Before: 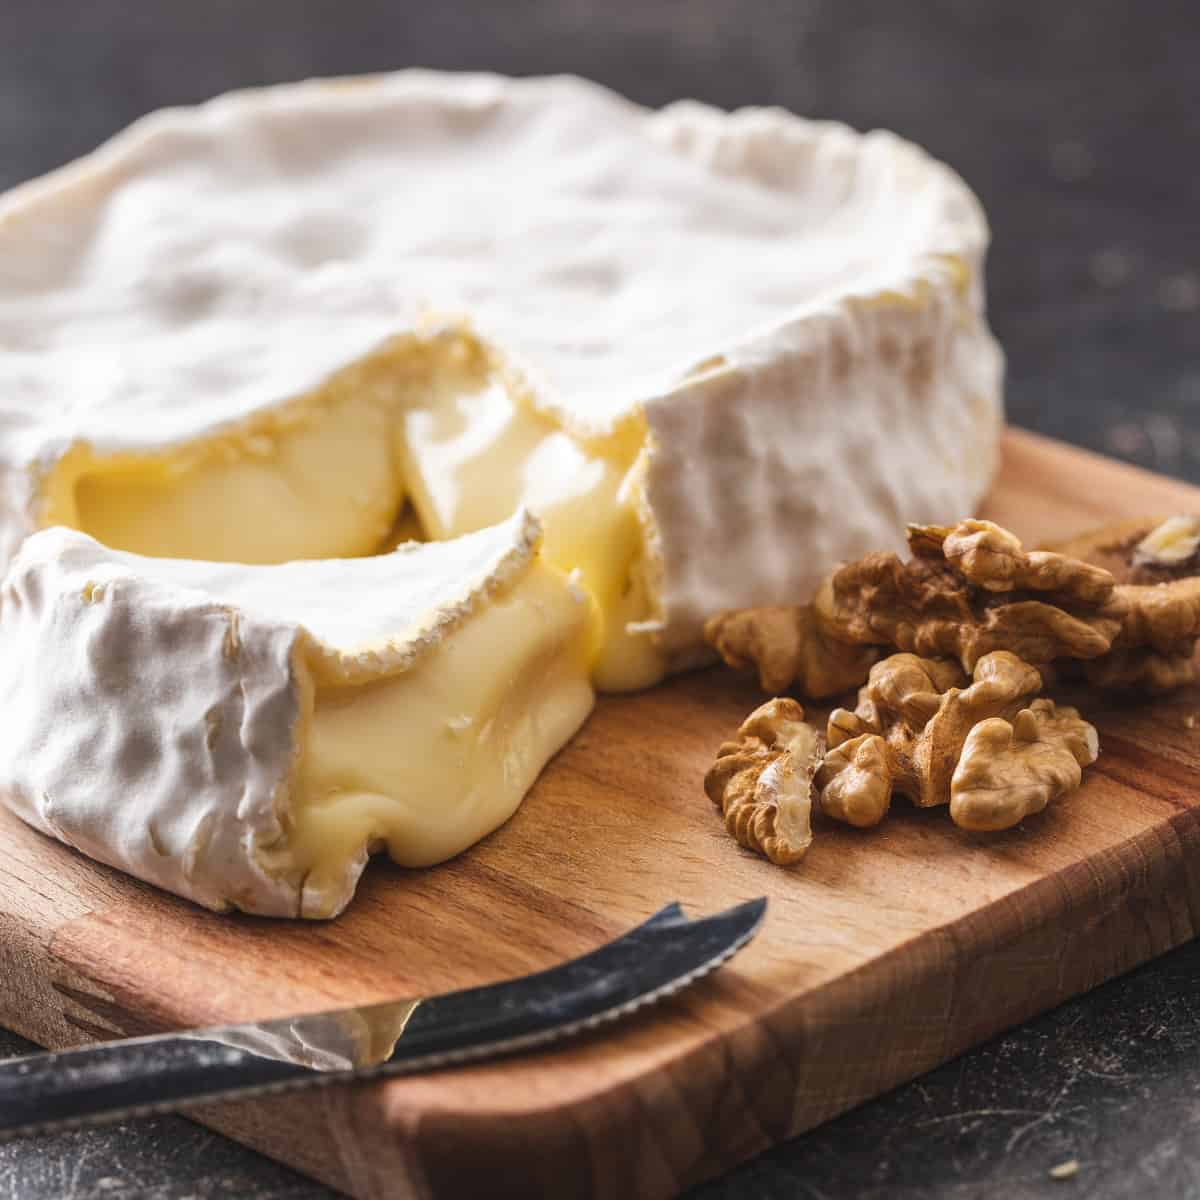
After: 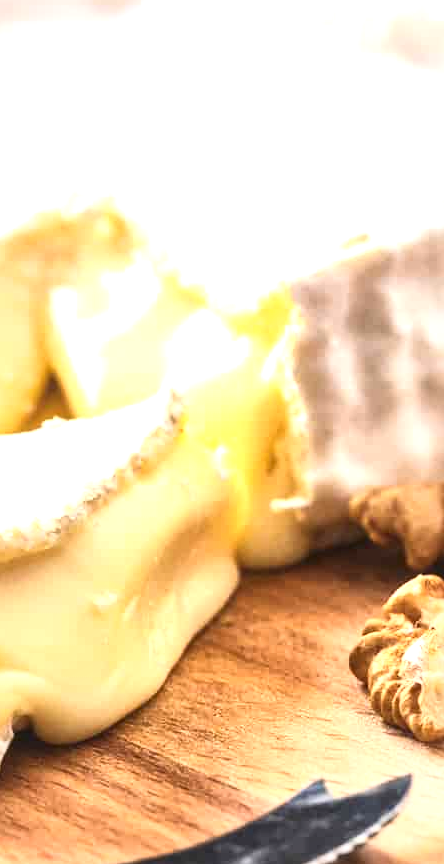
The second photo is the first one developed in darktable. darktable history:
contrast brightness saturation: contrast 0.236, brightness 0.088
exposure: black level correction 0, exposure 1 EV, compensate highlight preservation false
crop and rotate: left 29.653%, top 10.265%, right 33.329%, bottom 17.679%
local contrast: mode bilateral grid, contrast 21, coarseness 50, detail 179%, midtone range 0.2
